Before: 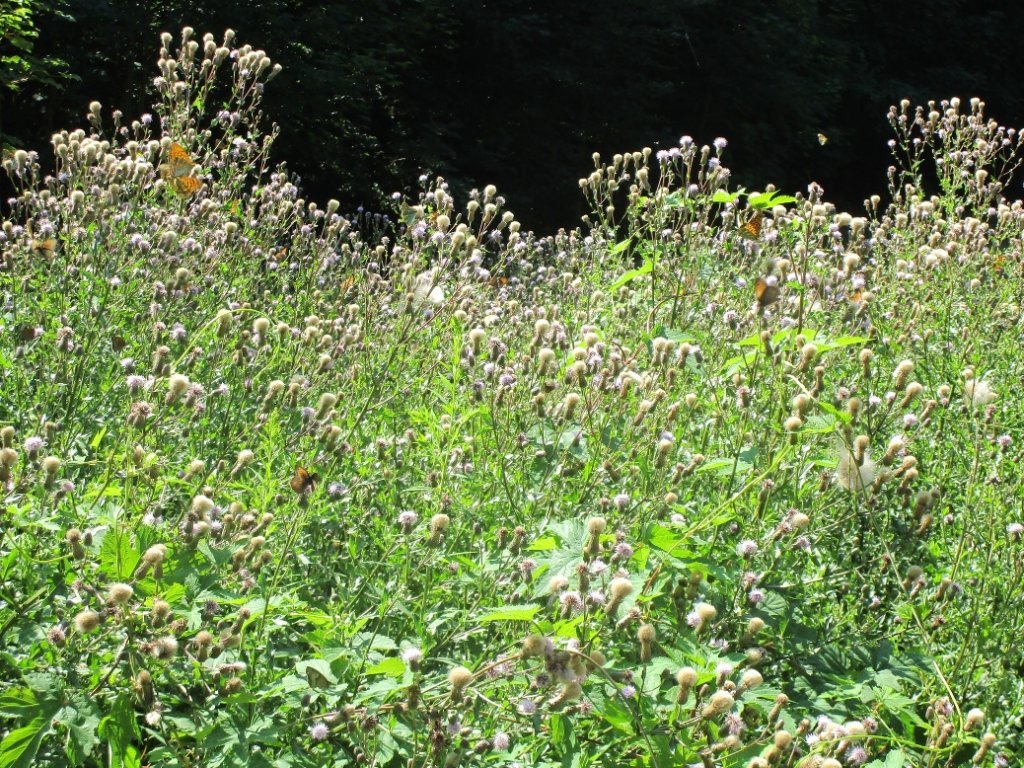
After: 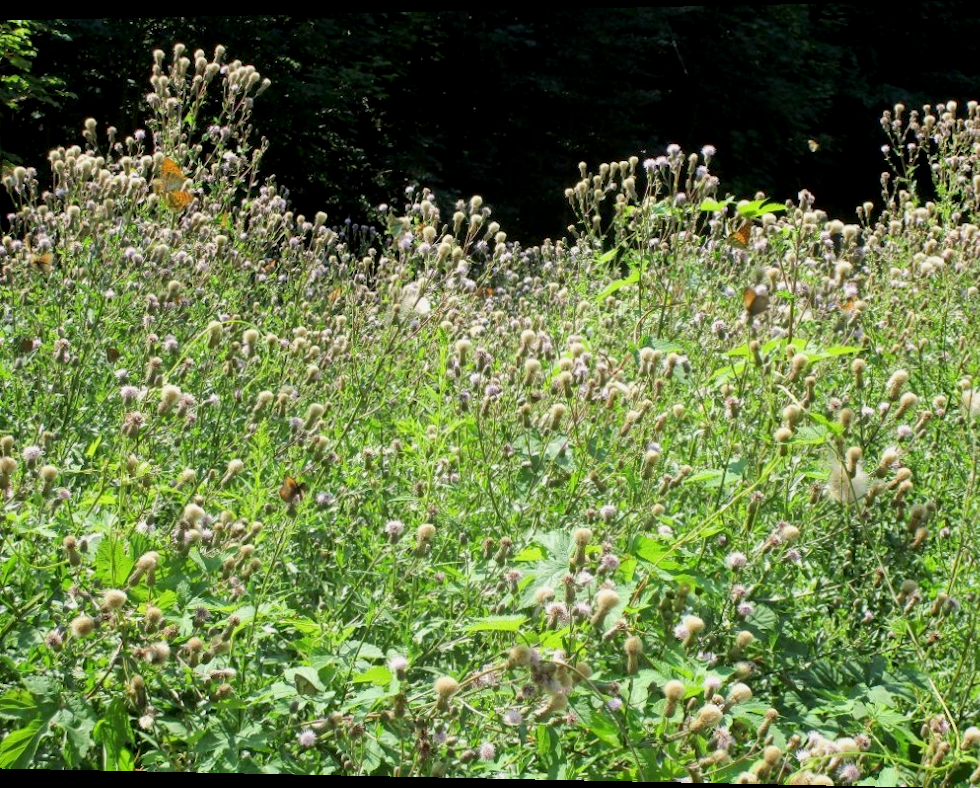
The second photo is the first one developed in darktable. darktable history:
rotate and perspective: lens shift (horizontal) -0.055, automatic cropping off
tone equalizer: on, module defaults
crop: right 4.126%, bottom 0.031%
color balance rgb: contrast -10%
local contrast: mode bilateral grid, contrast 20, coarseness 50, detail 120%, midtone range 0.2
white balance: red 1.009, blue 0.985
exposure: black level correction 0.004, exposure 0.014 EV, compensate highlight preservation false
